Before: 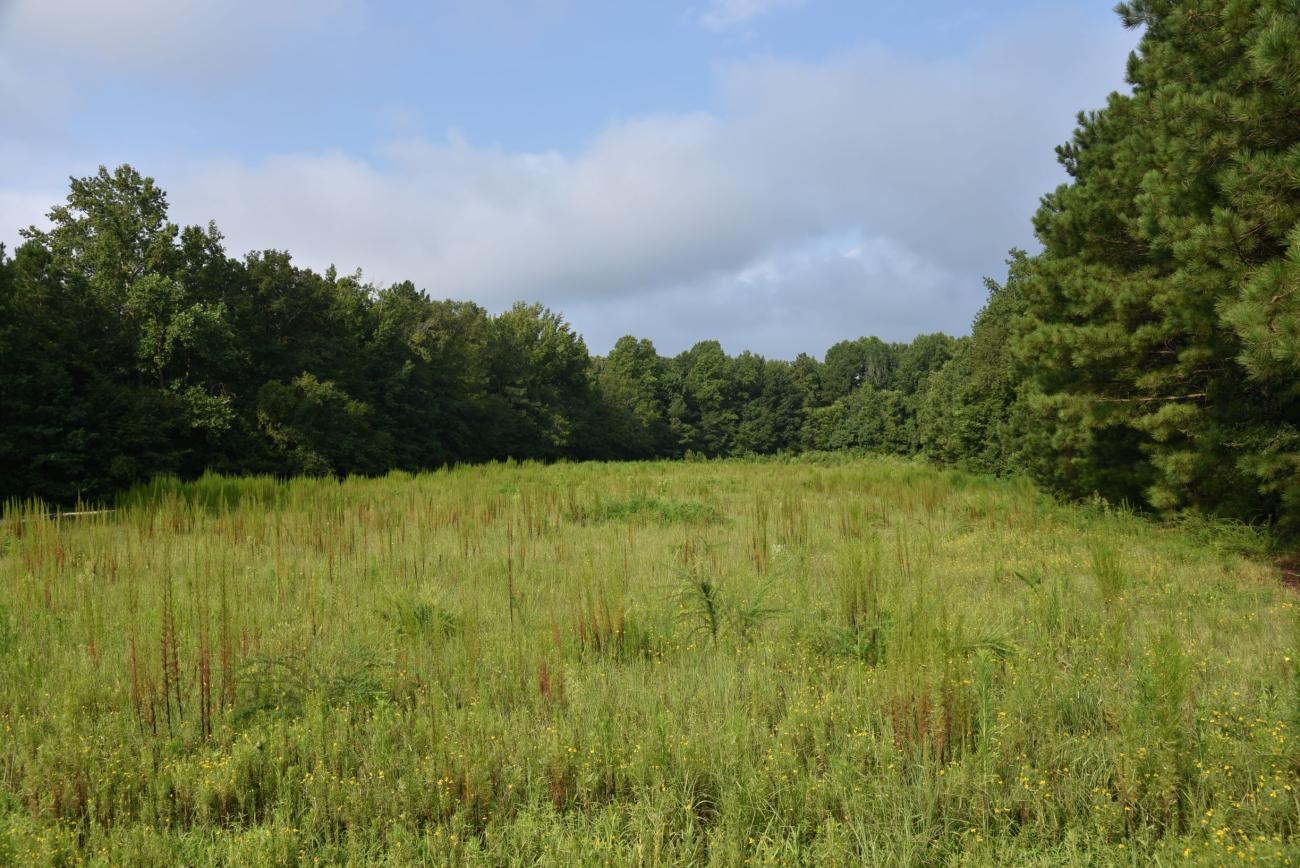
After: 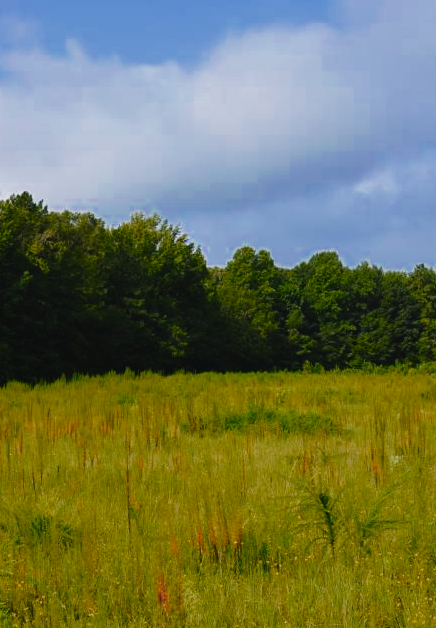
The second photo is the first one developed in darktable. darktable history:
crop and rotate: left 29.385%, top 10.264%, right 37.047%, bottom 17.326%
tone curve: curves: ch0 [(0, 0.023) (0.132, 0.075) (0.256, 0.2) (0.454, 0.495) (0.708, 0.78) (0.844, 0.896) (1, 0.98)]; ch1 [(0, 0) (0.37, 0.308) (0.478, 0.46) (0.499, 0.5) (0.513, 0.508) (0.526, 0.533) (0.59, 0.612) (0.764, 0.804) (1, 1)]; ch2 [(0, 0) (0.312, 0.313) (0.461, 0.454) (0.48, 0.477) (0.503, 0.5) (0.526, 0.54) (0.564, 0.595) (0.631, 0.676) (0.713, 0.767) (0.985, 0.966)], preserve colors none
color zones: curves: ch0 [(0, 0.553) (0.123, 0.58) (0.23, 0.419) (0.468, 0.155) (0.605, 0.132) (0.723, 0.063) (0.833, 0.172) (0.921, 0.468)]; ch1 [(0.025, 0.645) (0.229, 0.584) (0.326, 0.551) (0.537, 0.446) (0.599, 0.911) (0.708, 1) (0.805, 0.944)]; ch2 [(0.086, 0.468) (0.254, 0.464) (0.638, 0.564) (0.702, 0.592) (0.768, 0.564)]
